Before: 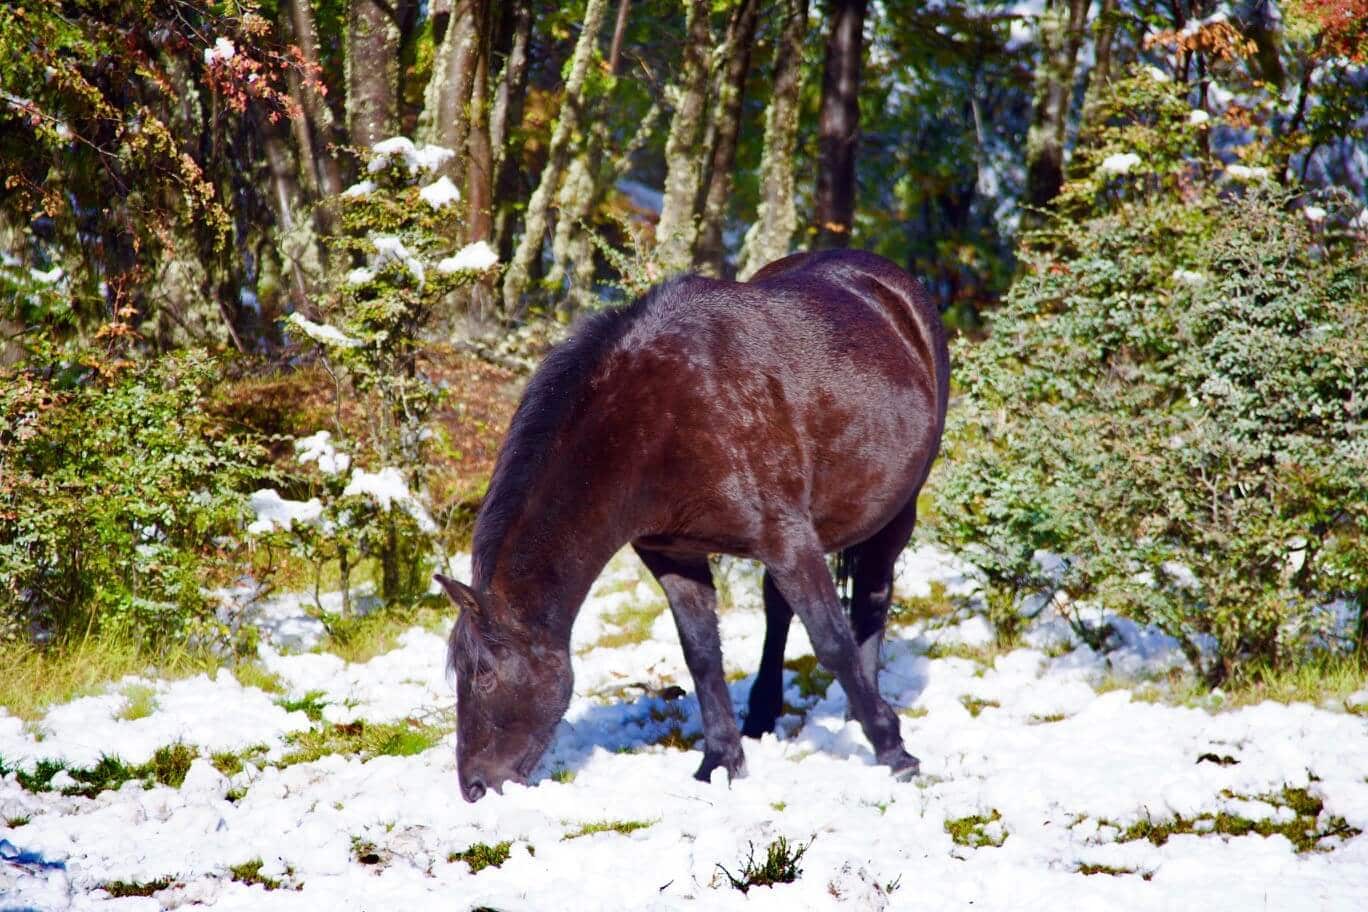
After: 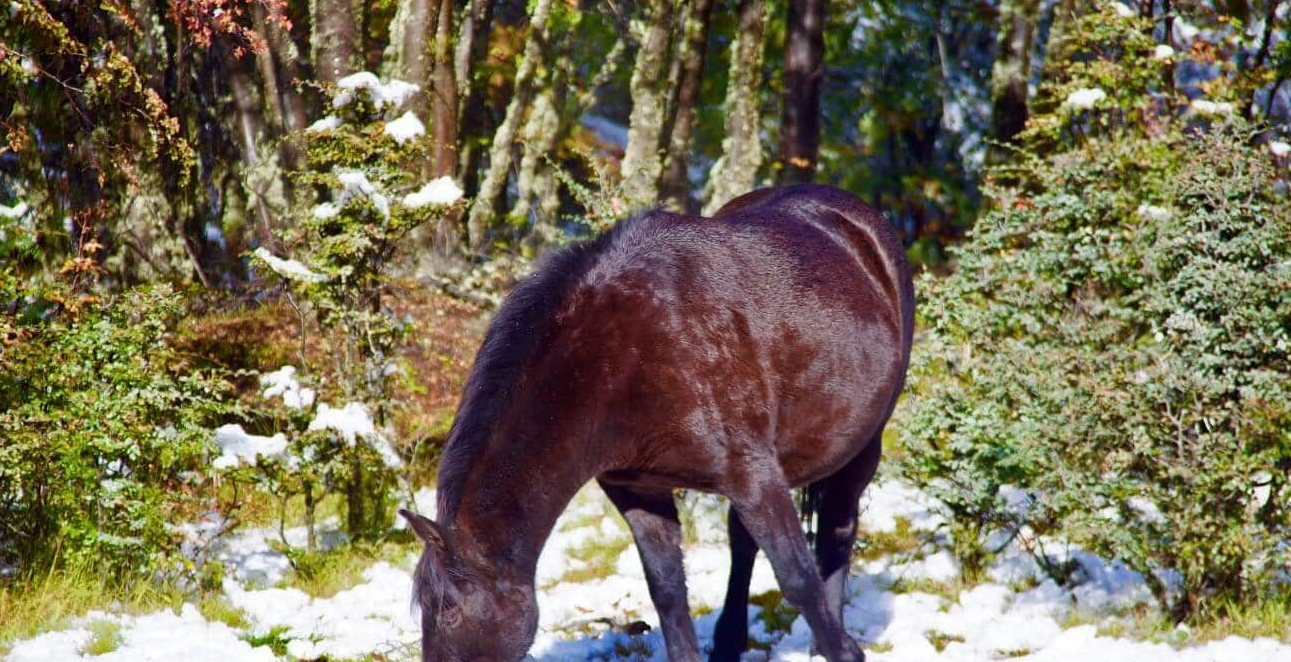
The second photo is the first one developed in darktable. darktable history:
crop: left 2.627%, top 7.129%, right 2.986%, bottom 20.234%
